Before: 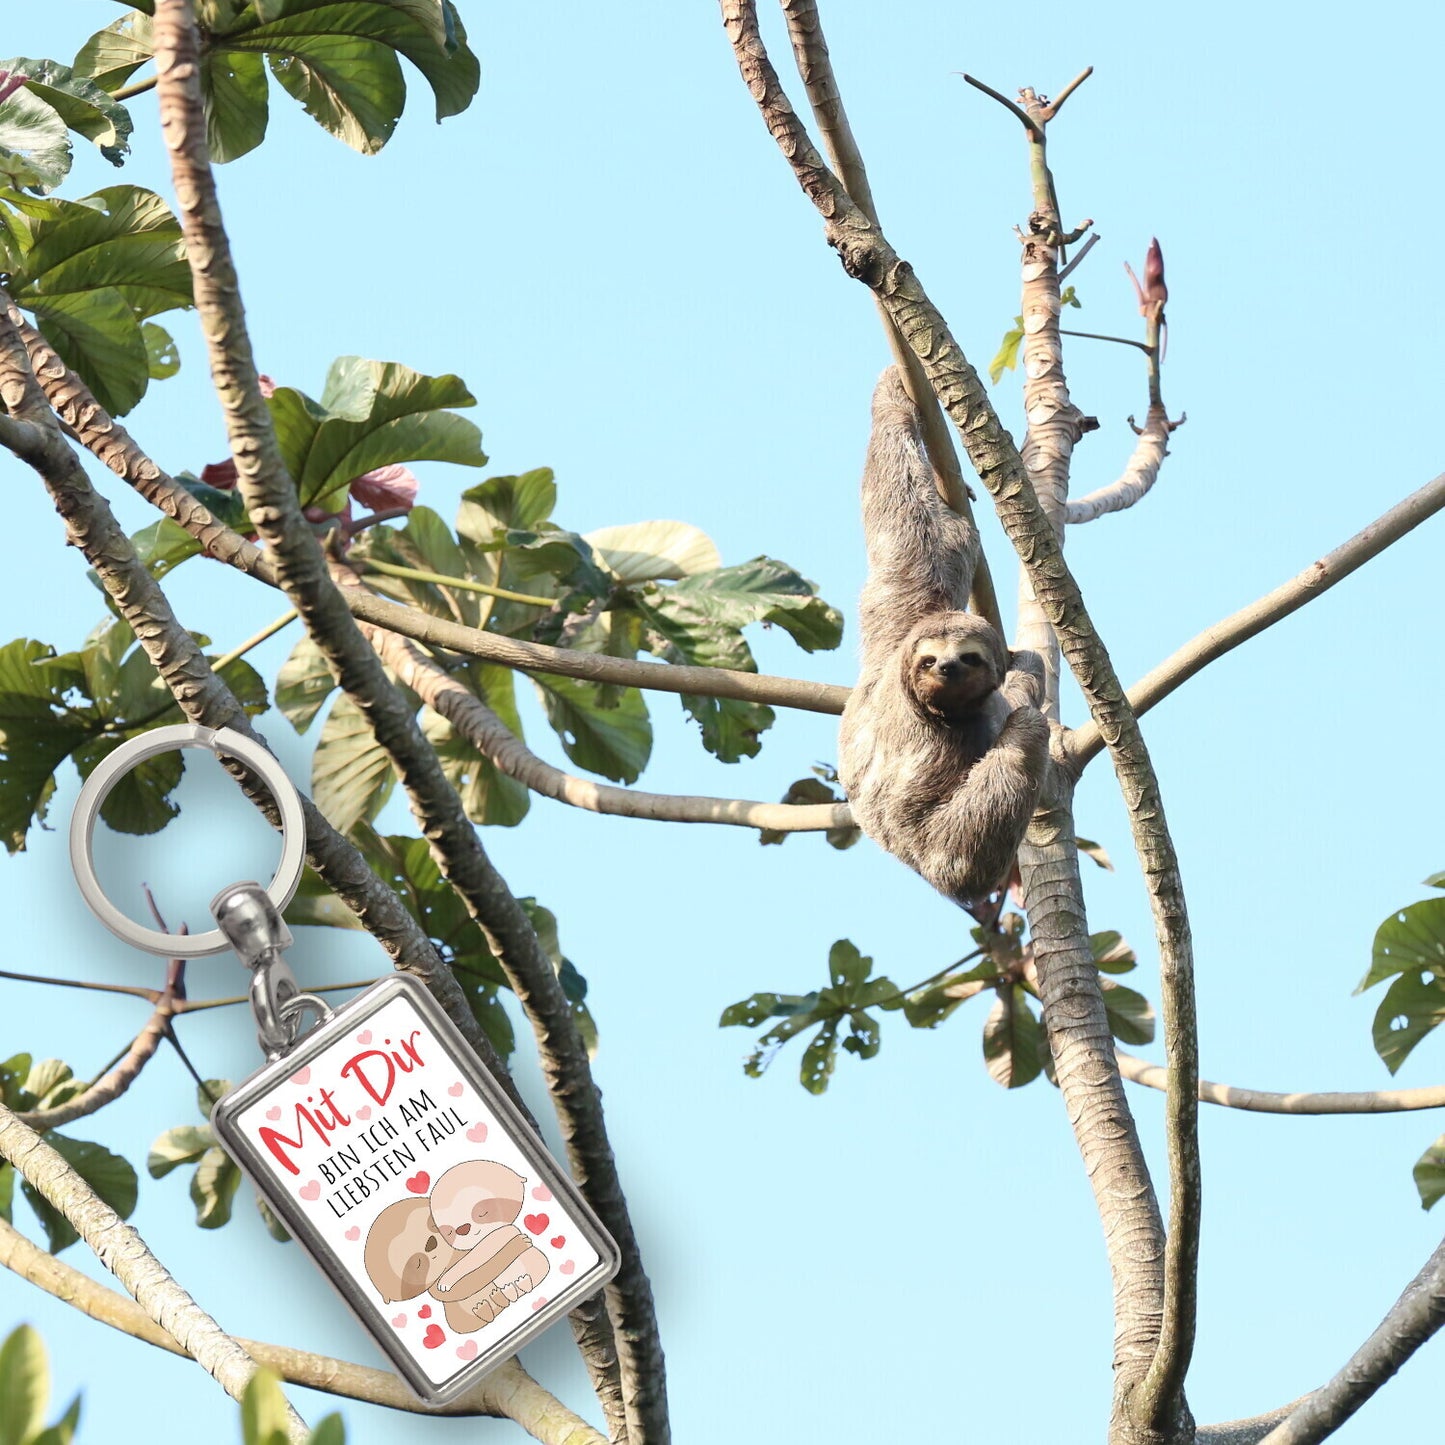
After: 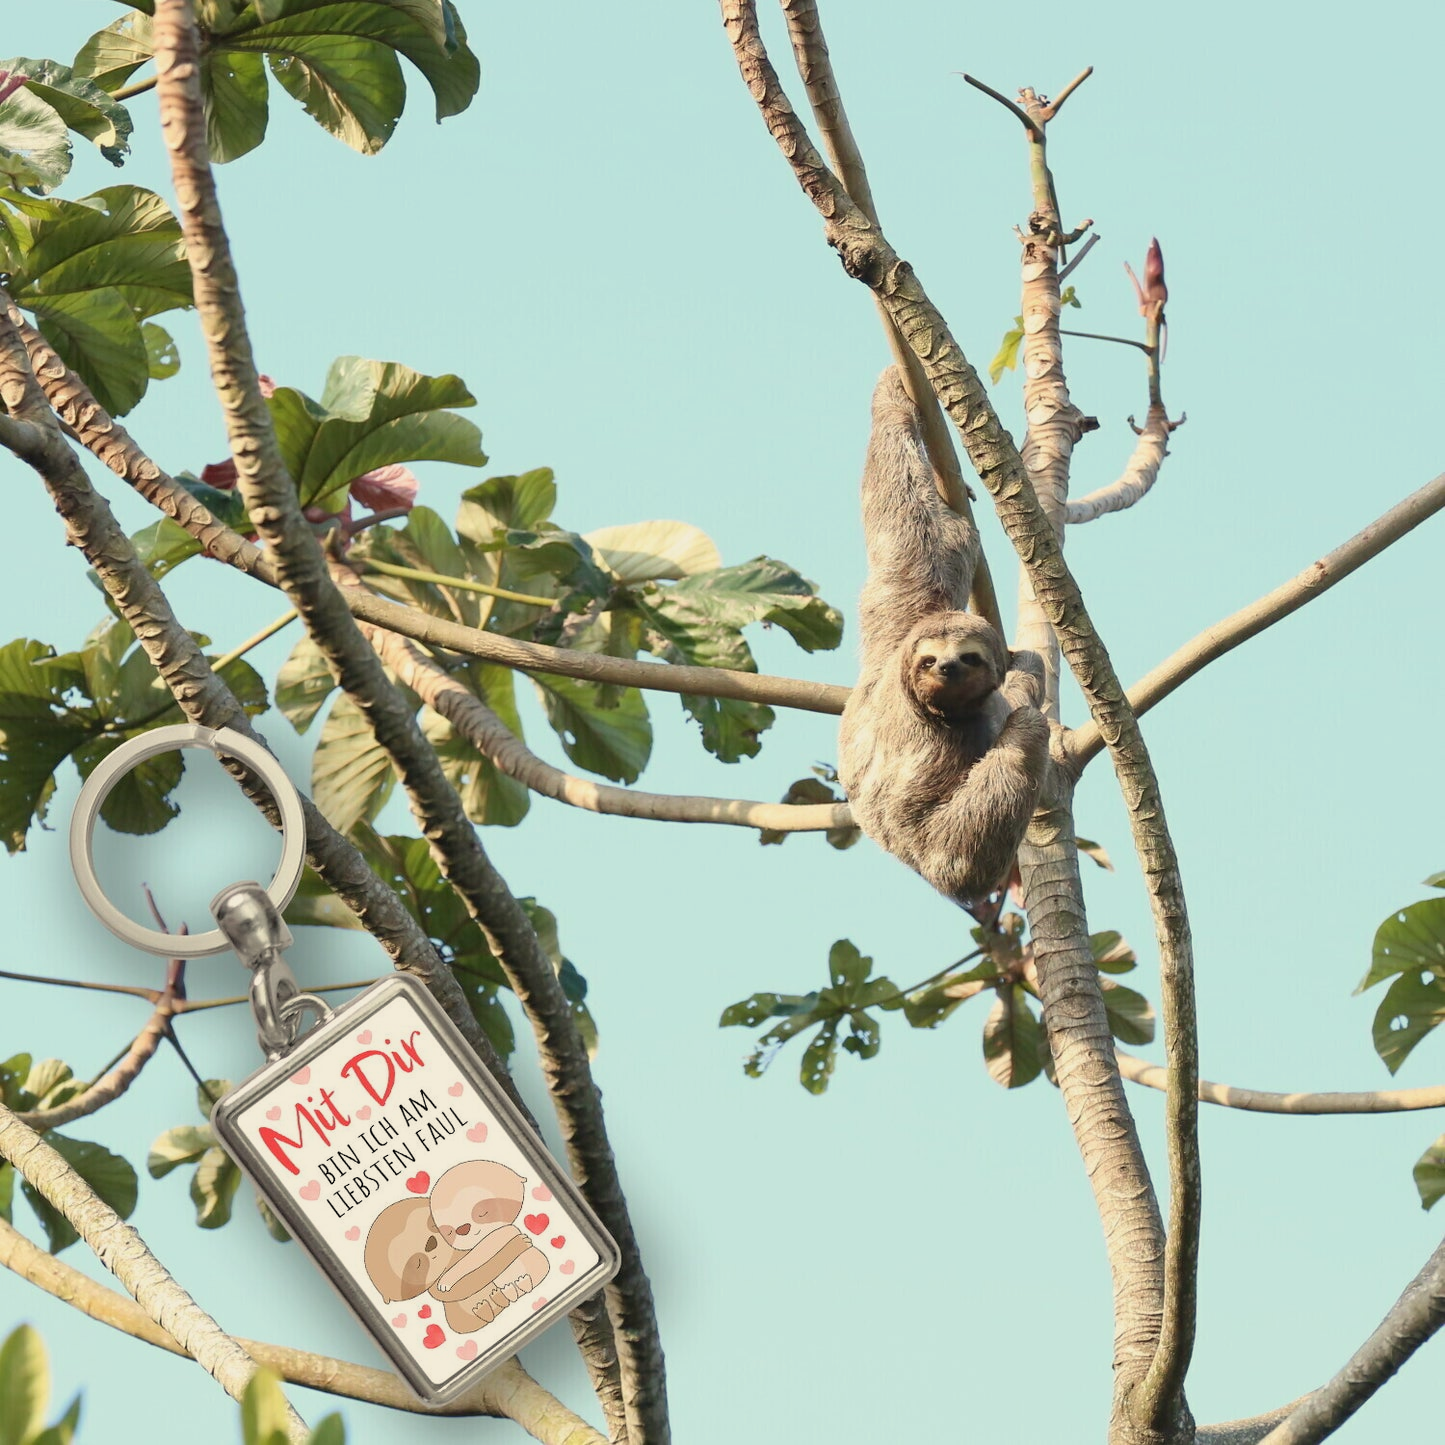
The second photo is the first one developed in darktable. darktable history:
white balance: red 1.029, blue 0.92
color balance rgb: contrast -10%
